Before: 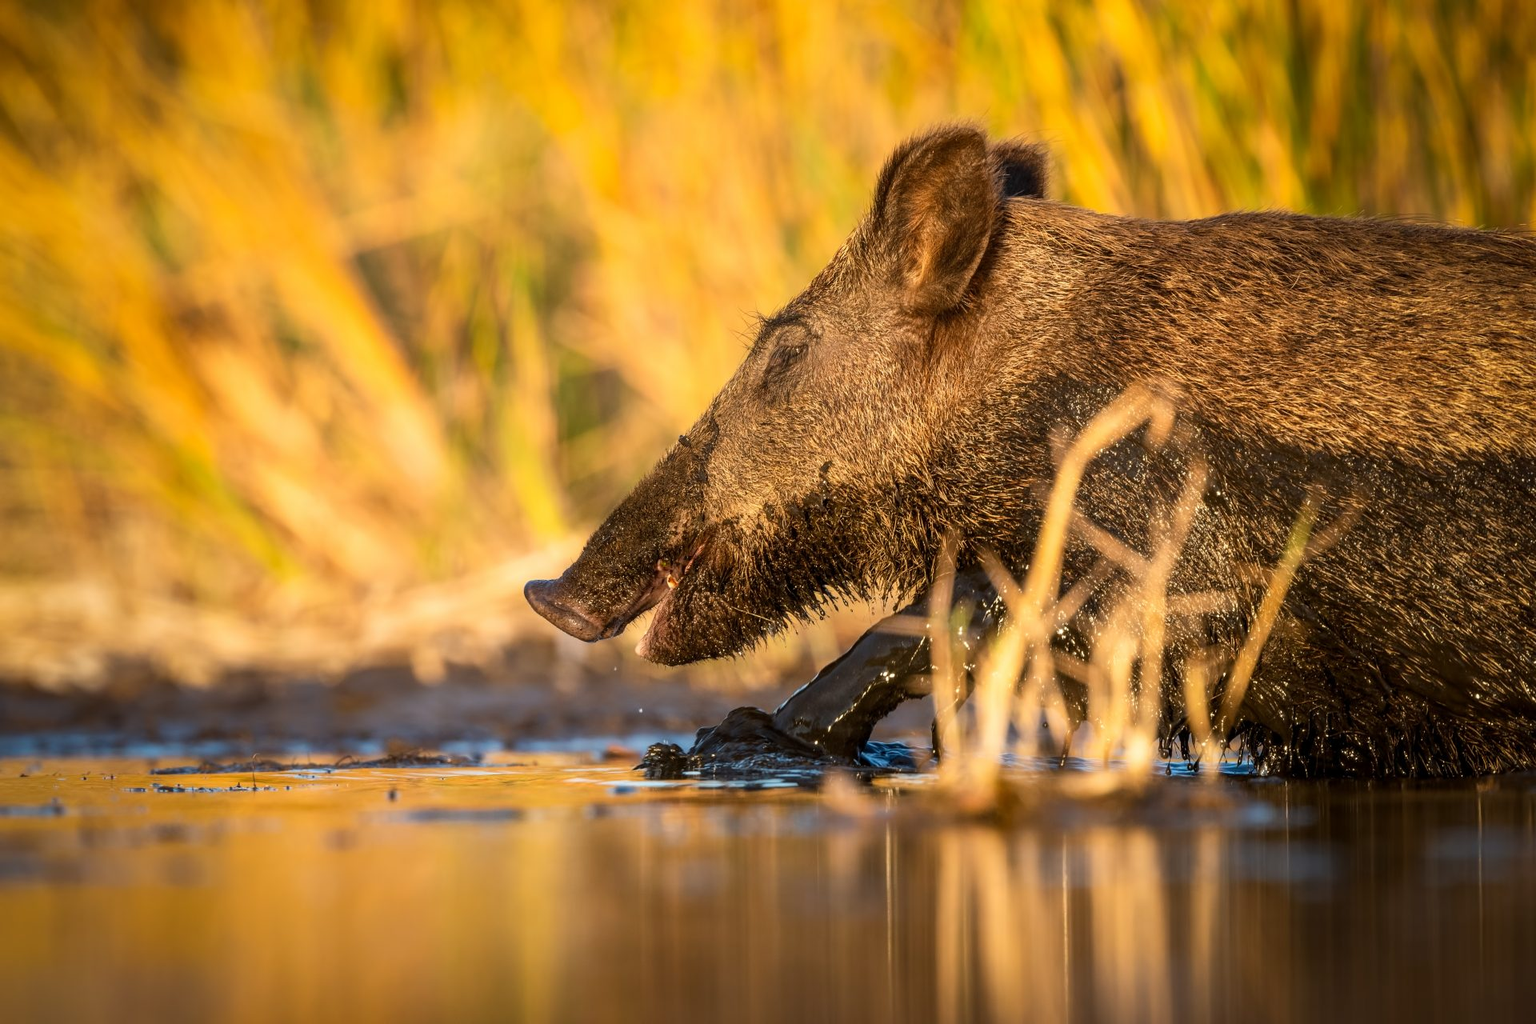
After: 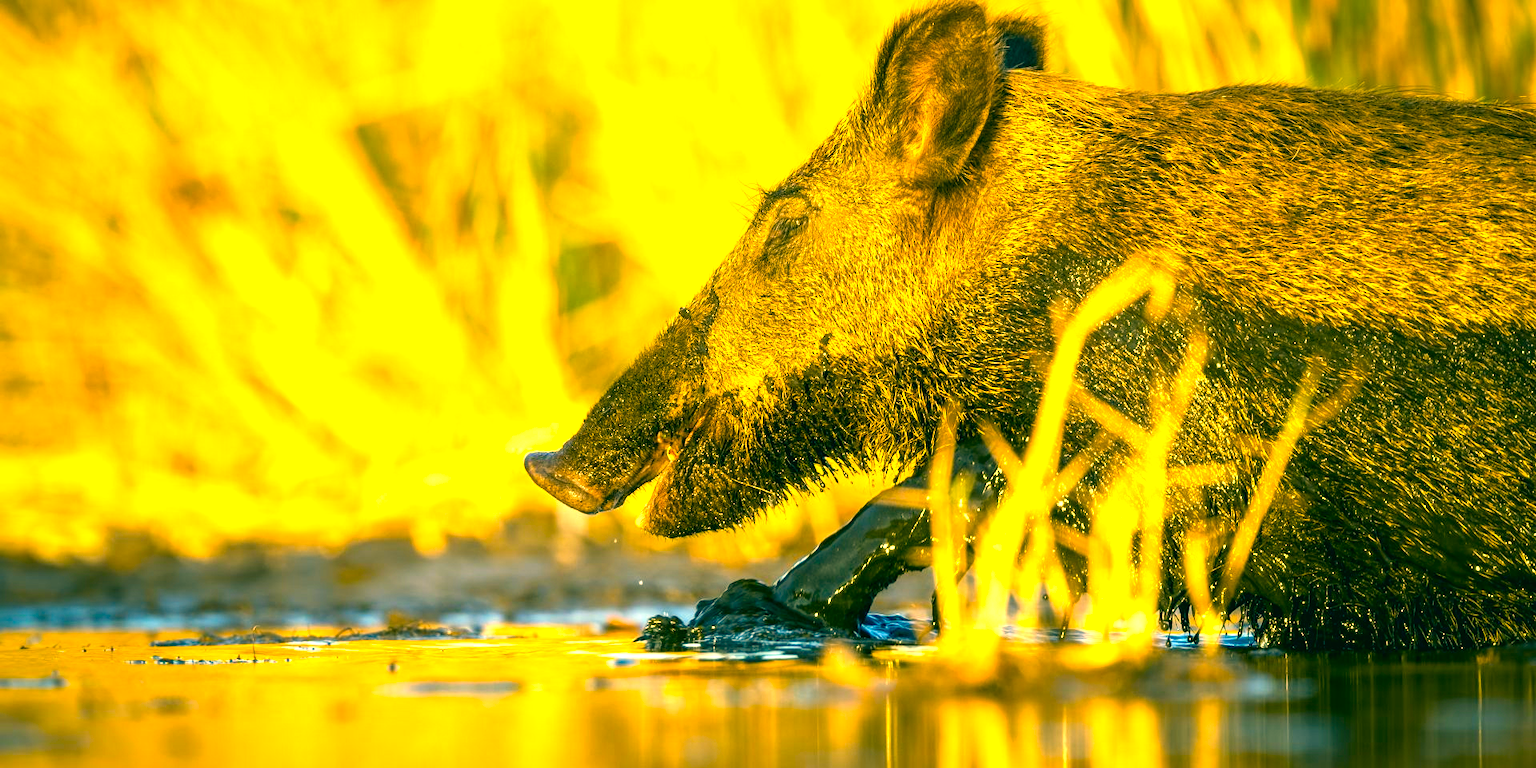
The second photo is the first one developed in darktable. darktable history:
color correction: highlights a* 2.2, highlights b* 34.39, shadows a* -37.25, shadows b* -6.09
exposure: black level correction 0, exposure 1.277 EV, compensate highlight preservation false
color balance rgb: perceptual saturation grading › global saturation 29.446%, global vibrance 20%
local contrast: highlights 101%, shadows 101%, detail 119%, midtone range 0.2
crop and rotate: top 12.56%, bottom 12.377%
